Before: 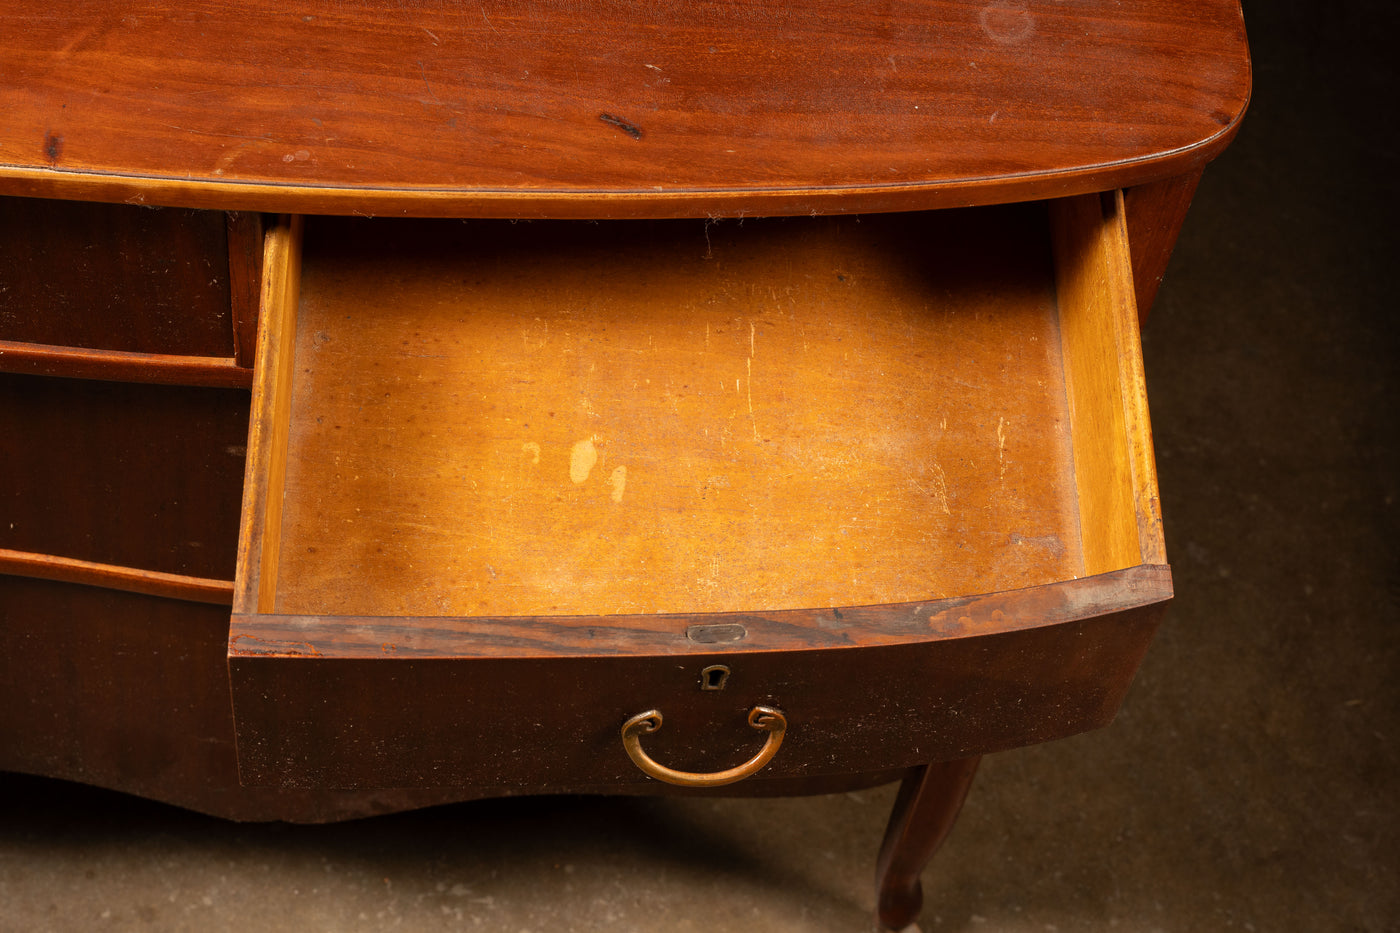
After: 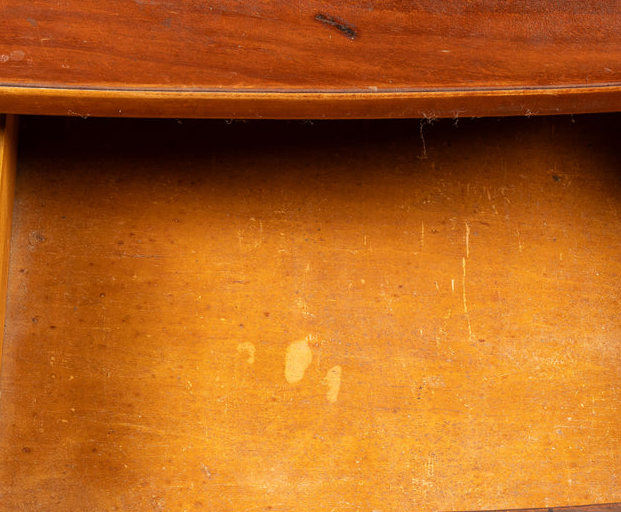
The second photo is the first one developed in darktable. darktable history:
crop: left 20.4%, top 10.769%, right 35.243%, bottom 34.252%
